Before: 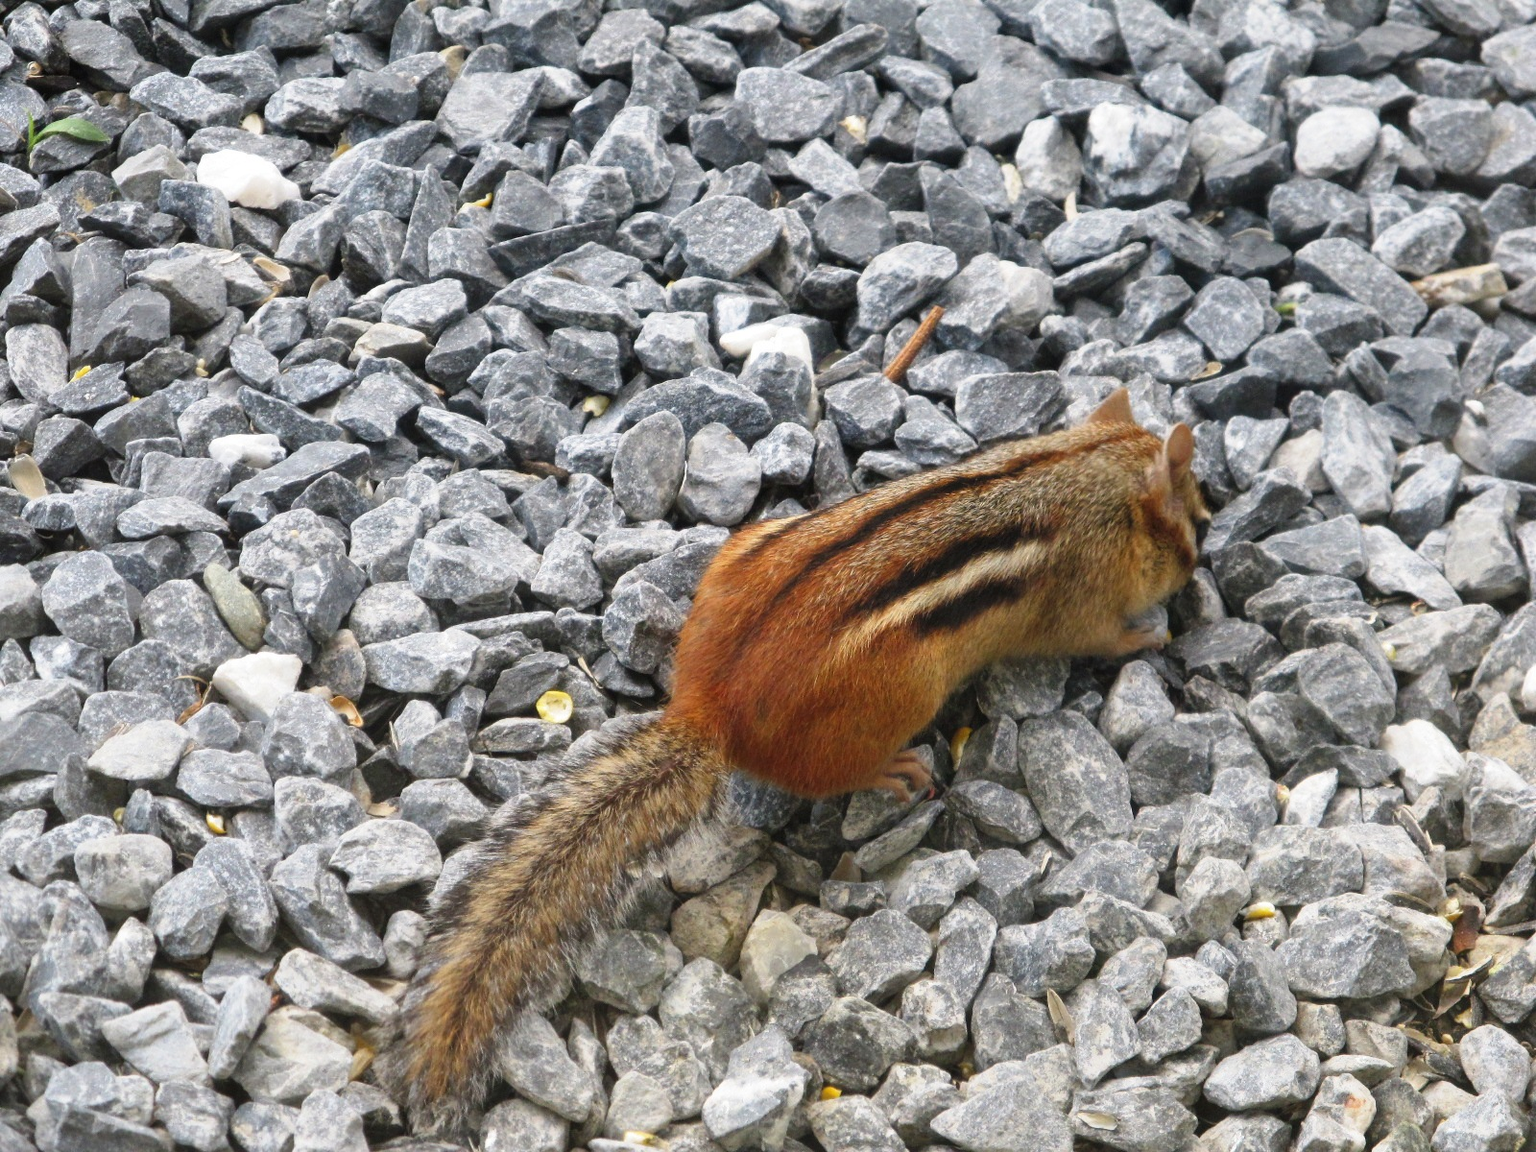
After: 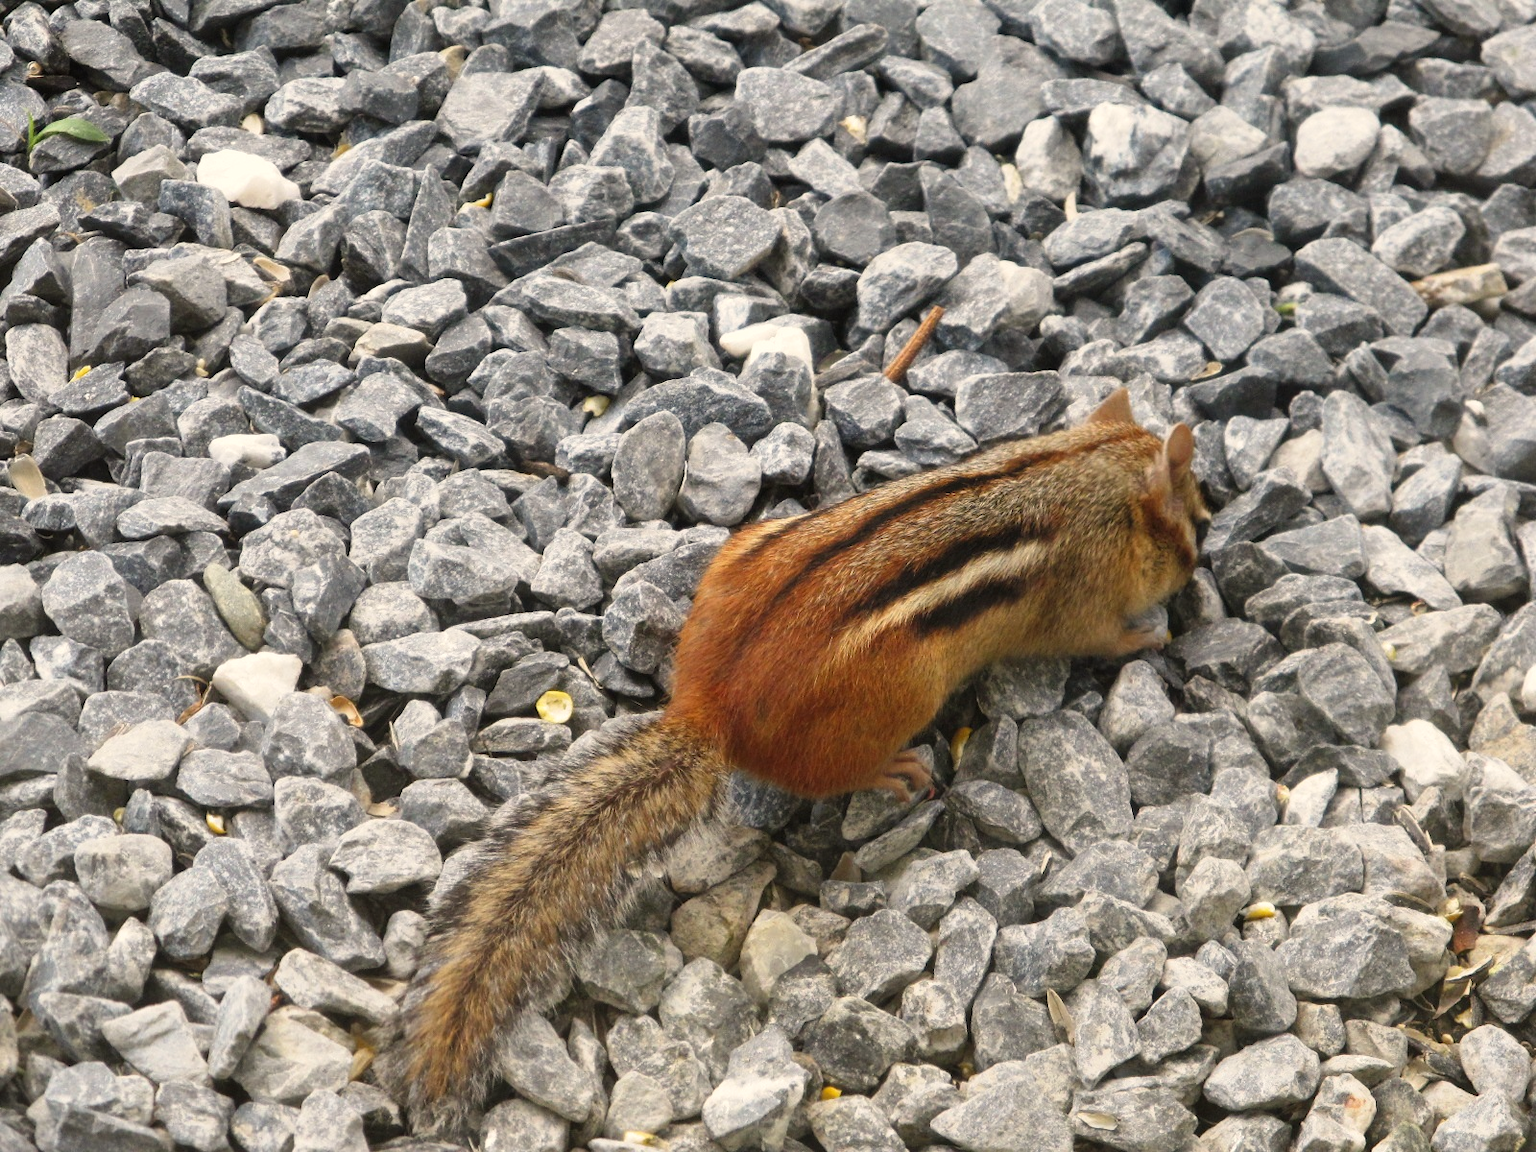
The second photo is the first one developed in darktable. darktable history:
contrast brightness saturation: saturation -0.04
color calibration: x 0.329, y 0.345, temperature 5633 K
